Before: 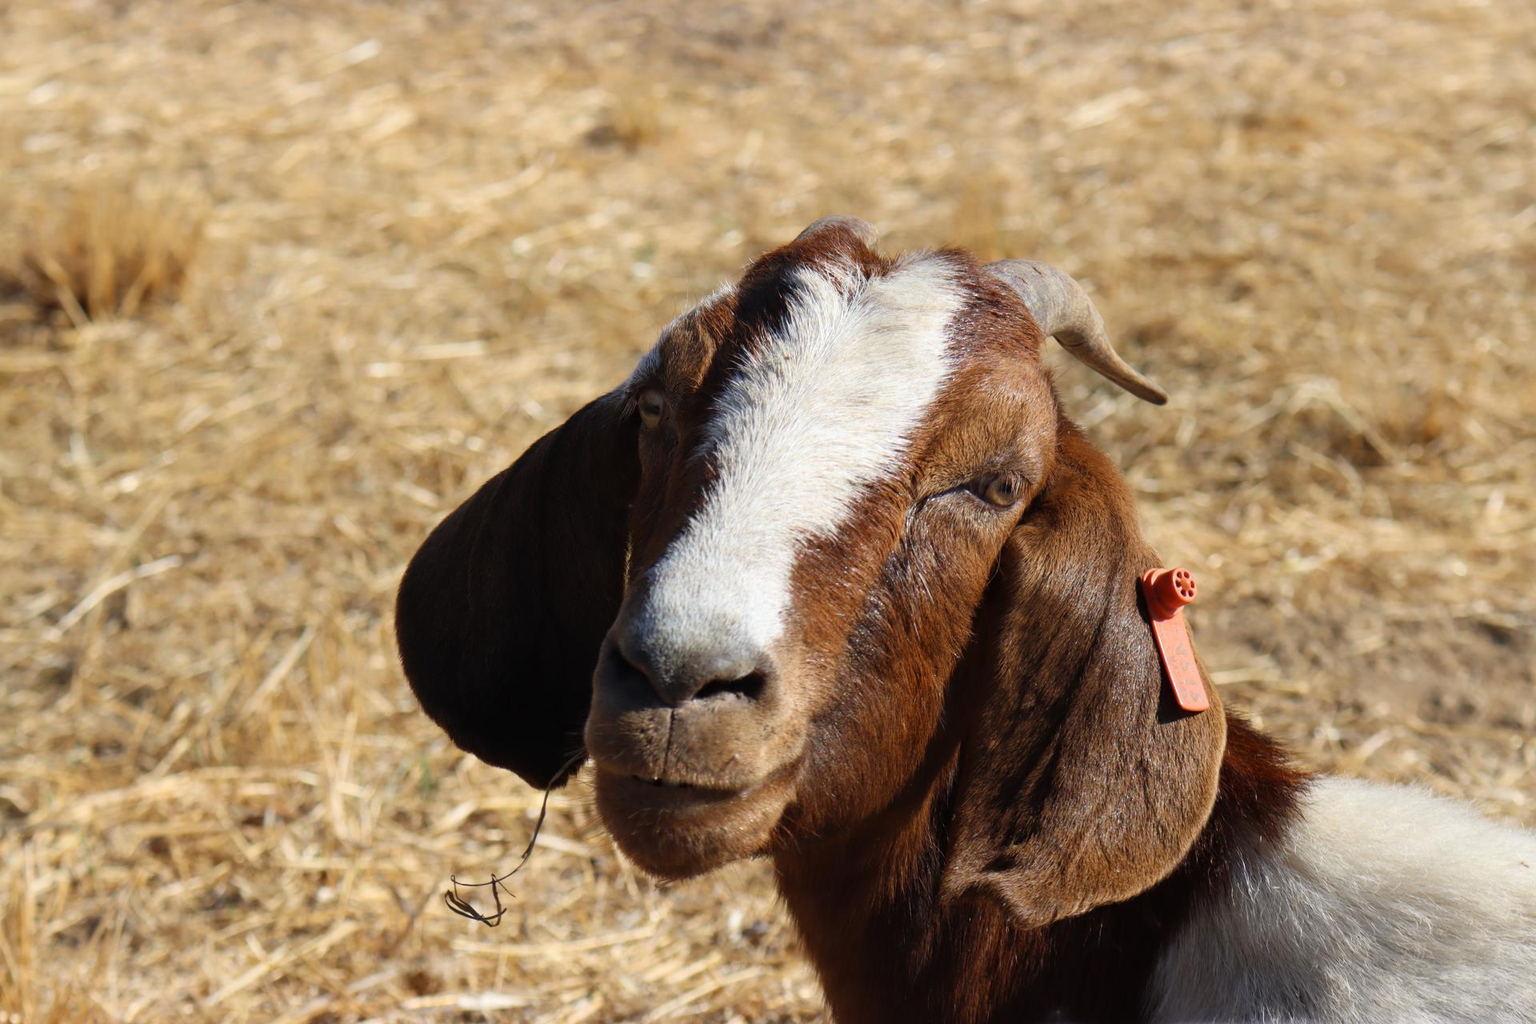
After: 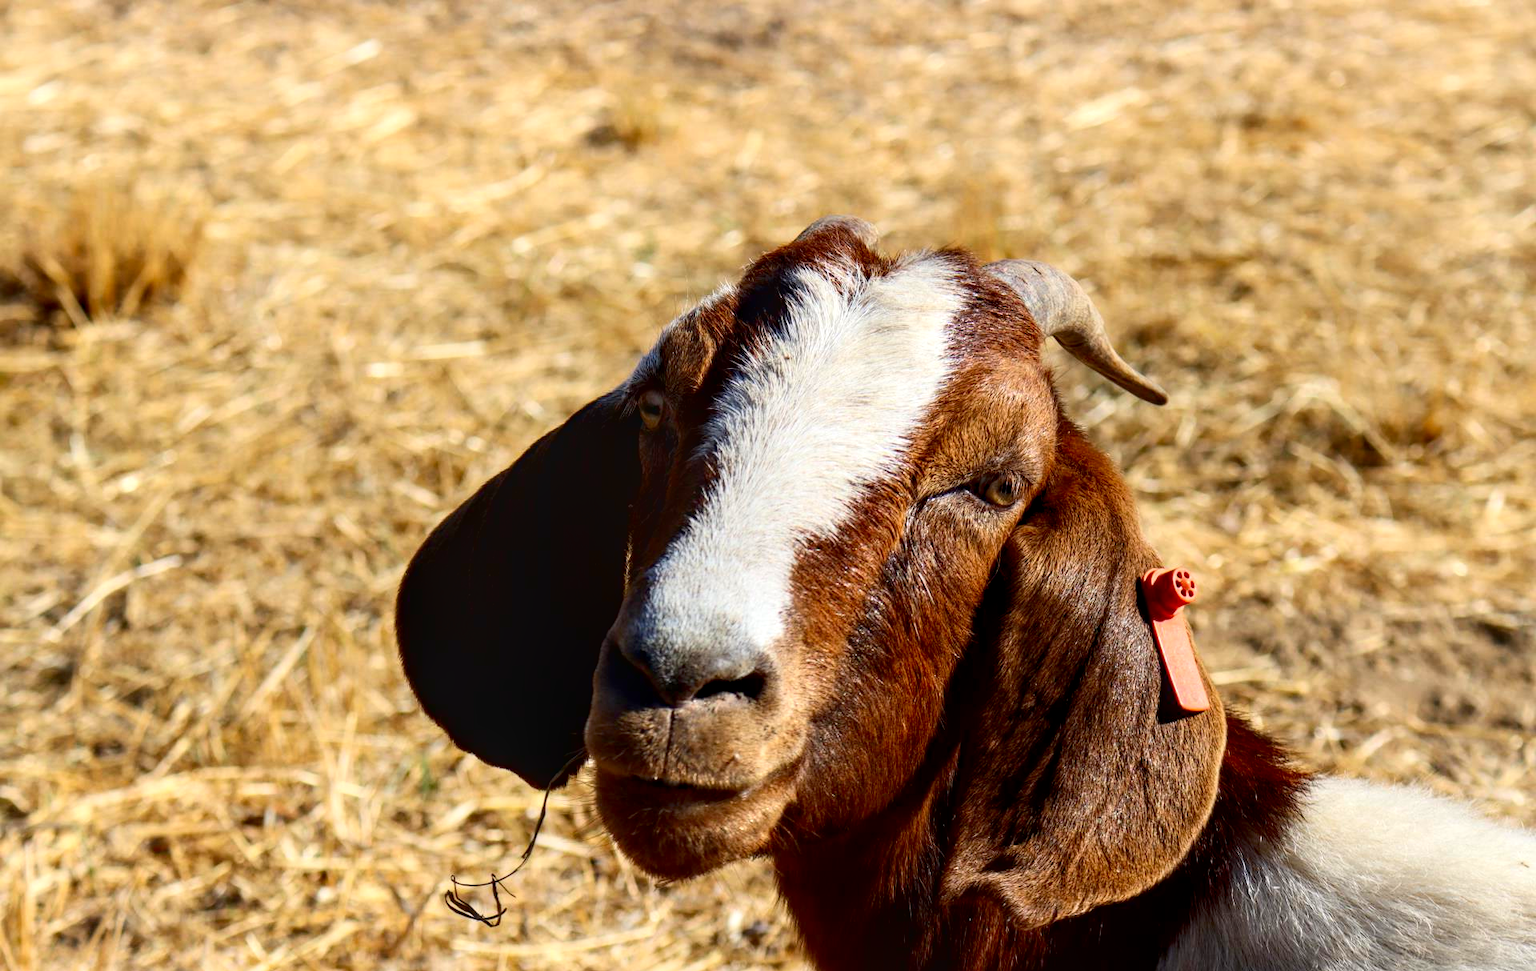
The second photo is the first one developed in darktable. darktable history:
contrast brightness saturation: contrast 0.18, saturation 0.3
local contrast: detail 130%
exposure: black level correction 0.007, exposure 0.159 EV, compensate highlight preservation false
crop and rotate: top 0%, bottom 5.097%
